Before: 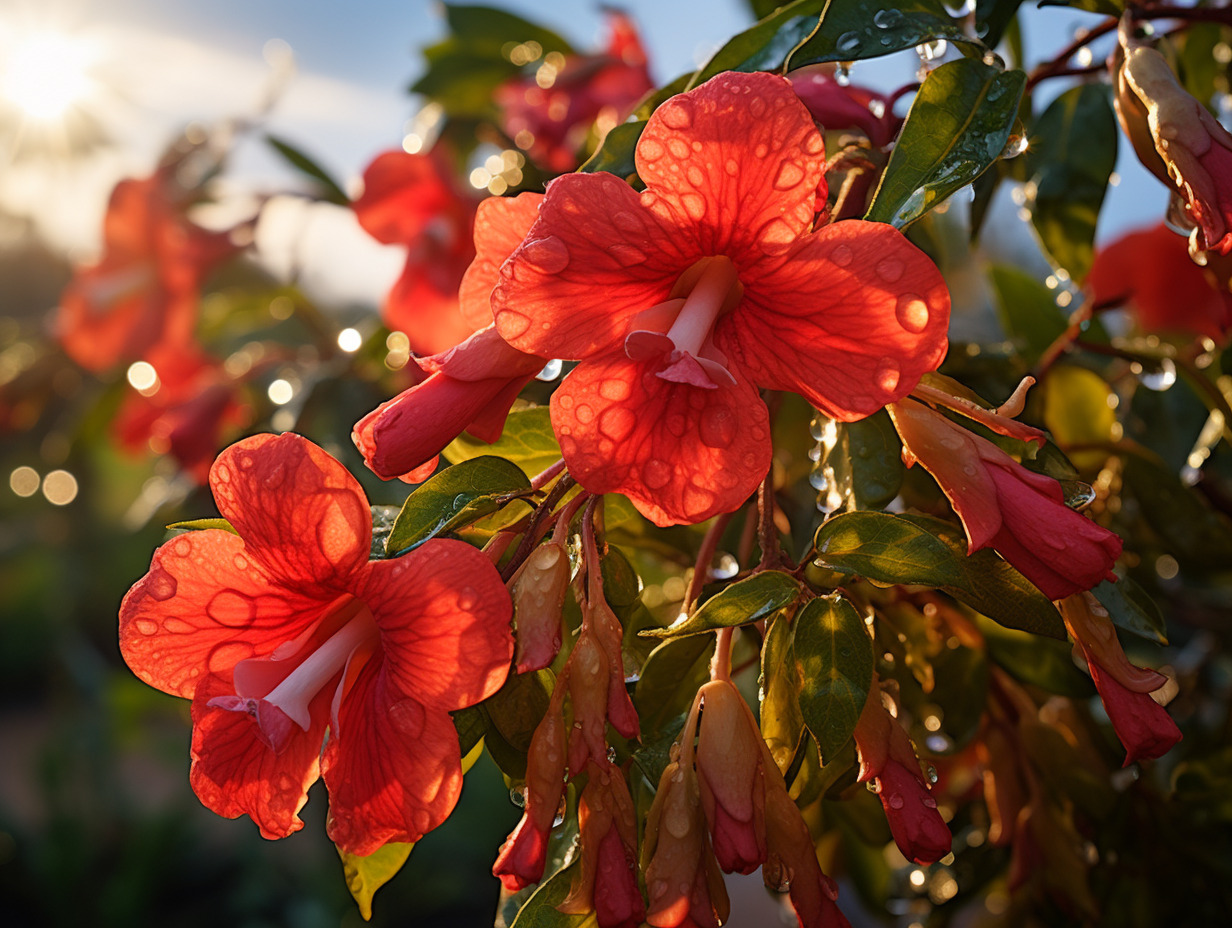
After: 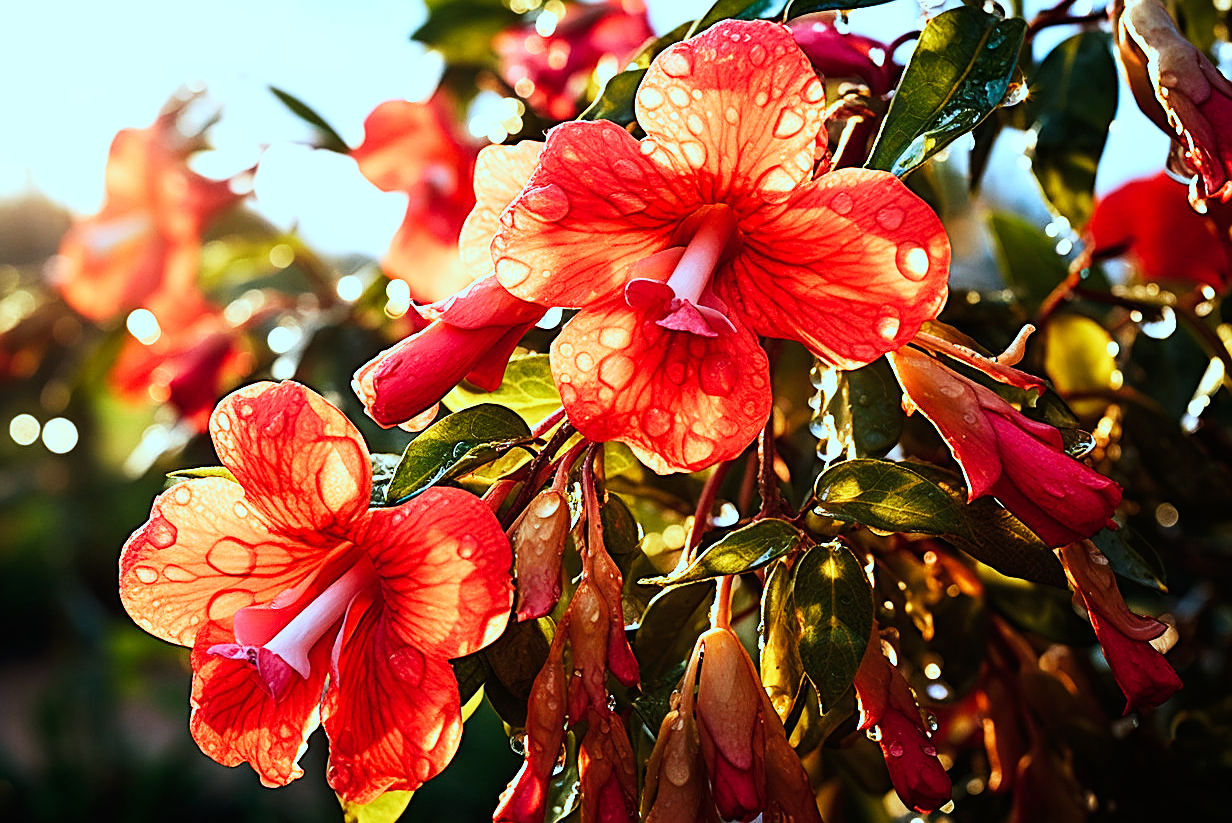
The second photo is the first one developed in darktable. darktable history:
sharpen: on, module defaults
base curve: curves: ch0 [(0, 0) (0.007, 0.004) (0.027, 0.03) (0.046, 0.07) (0.207, 0.54) (0.442, 0.872) (0.673, 0.972) (1, 1)], preserve colors none
crop and rotate: top 5.609%, bottom 5.609%
tone equalizer: -8 EV -0.75 EV, -7 EV -0.7 EV, -6 EV -0.6 EV, -5 EV -0.4 EV, -3 EV 0.4 EV, -2 EV 0.6 EV, -1 EV 0.7 EV, +0 EV 0.75 EV, edges refinement/feathering 500, mask exposure compensation -1.57 EV, preserve details no
color correction: highlights a* -10.69, highlights b* -19.19
